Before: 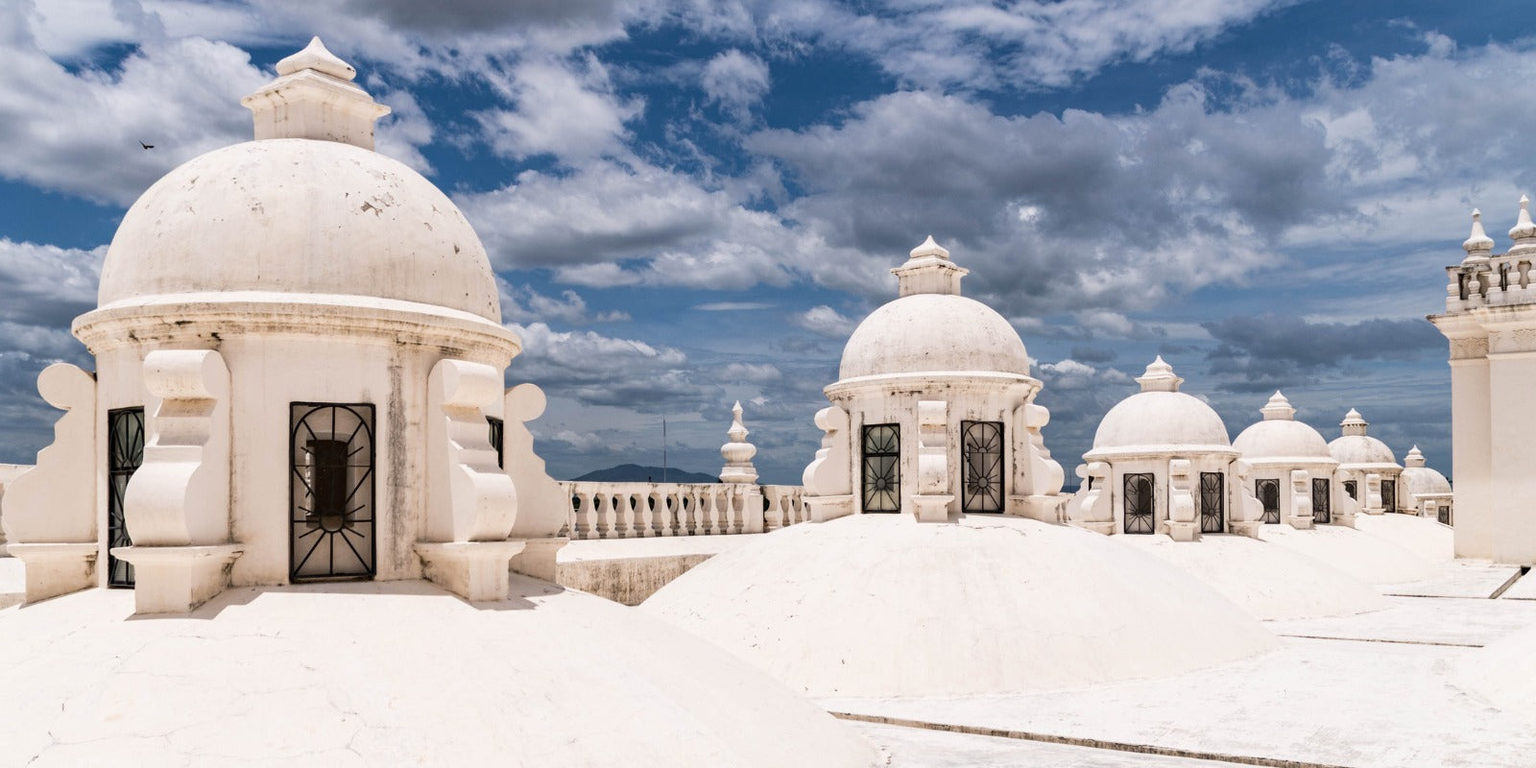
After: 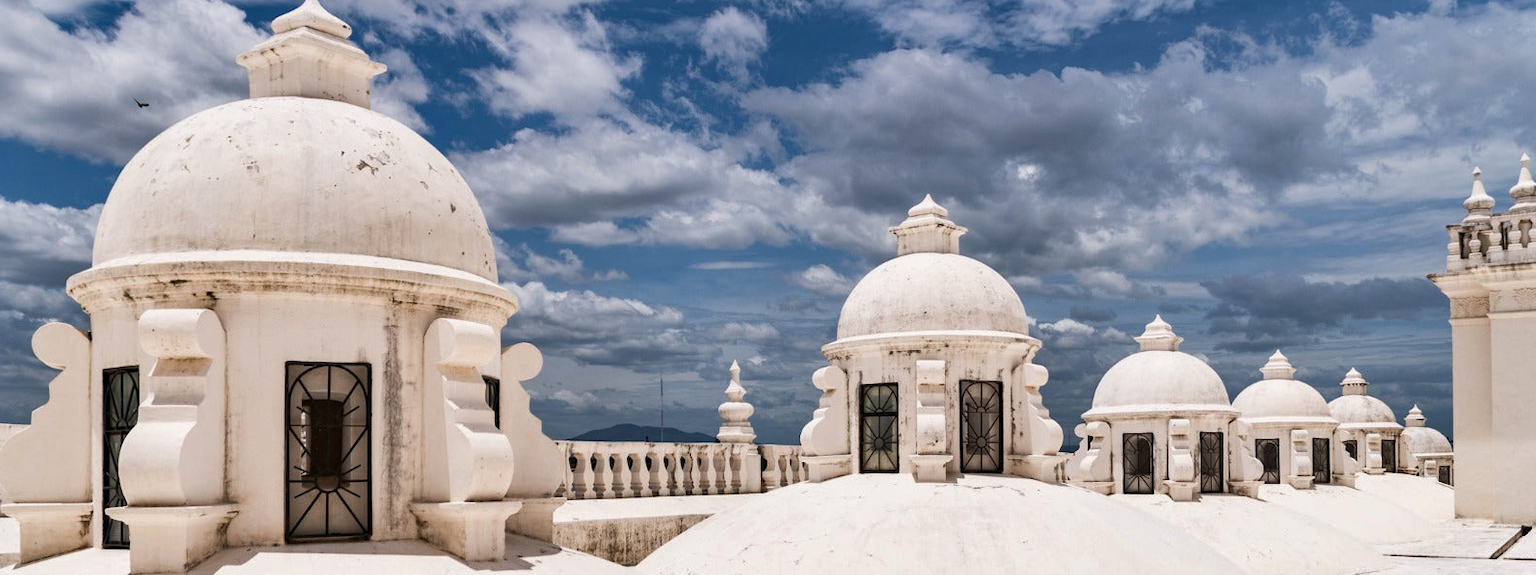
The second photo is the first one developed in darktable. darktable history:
crop: left 0.397%, top 5.567%, bottom 19.729%
shadows and highlights: low approximation 0.01, soften with gaussian
